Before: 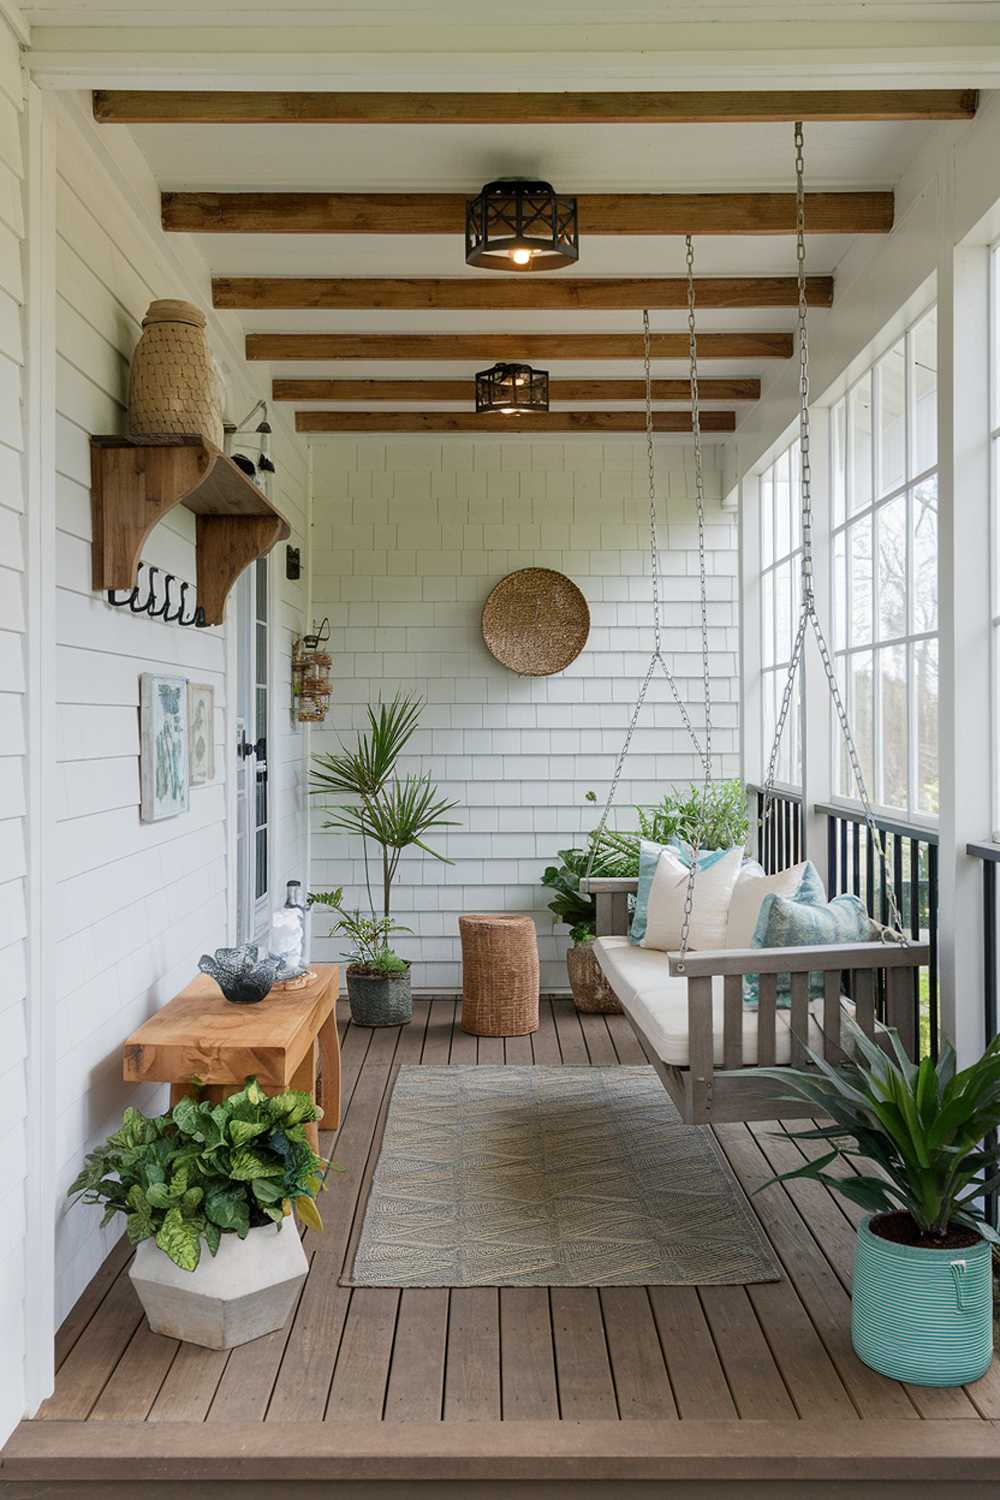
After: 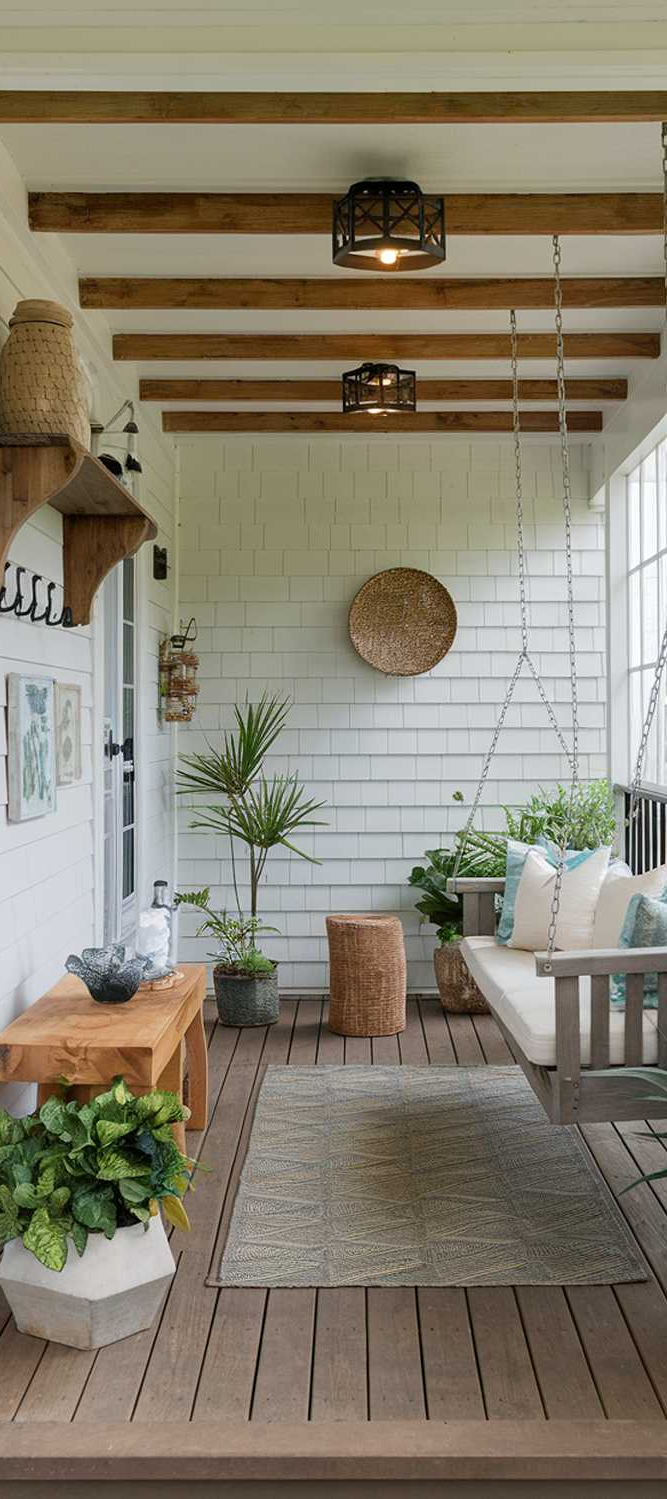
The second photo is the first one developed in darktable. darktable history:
crop and rotate: left 13.383%, right 19.875%
